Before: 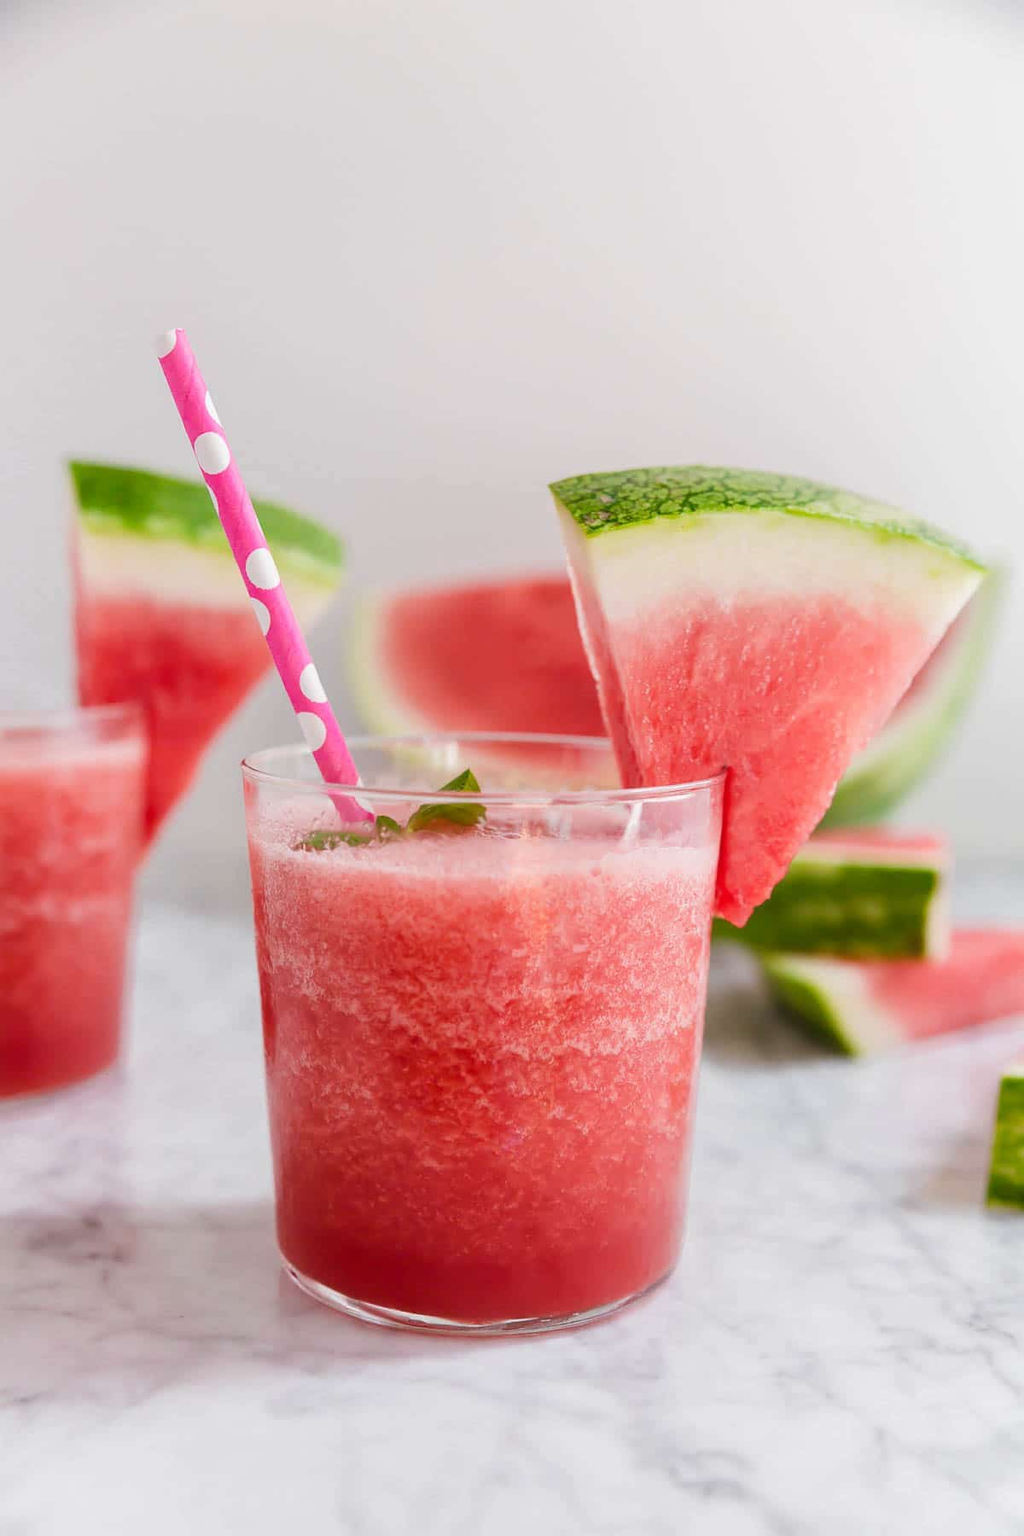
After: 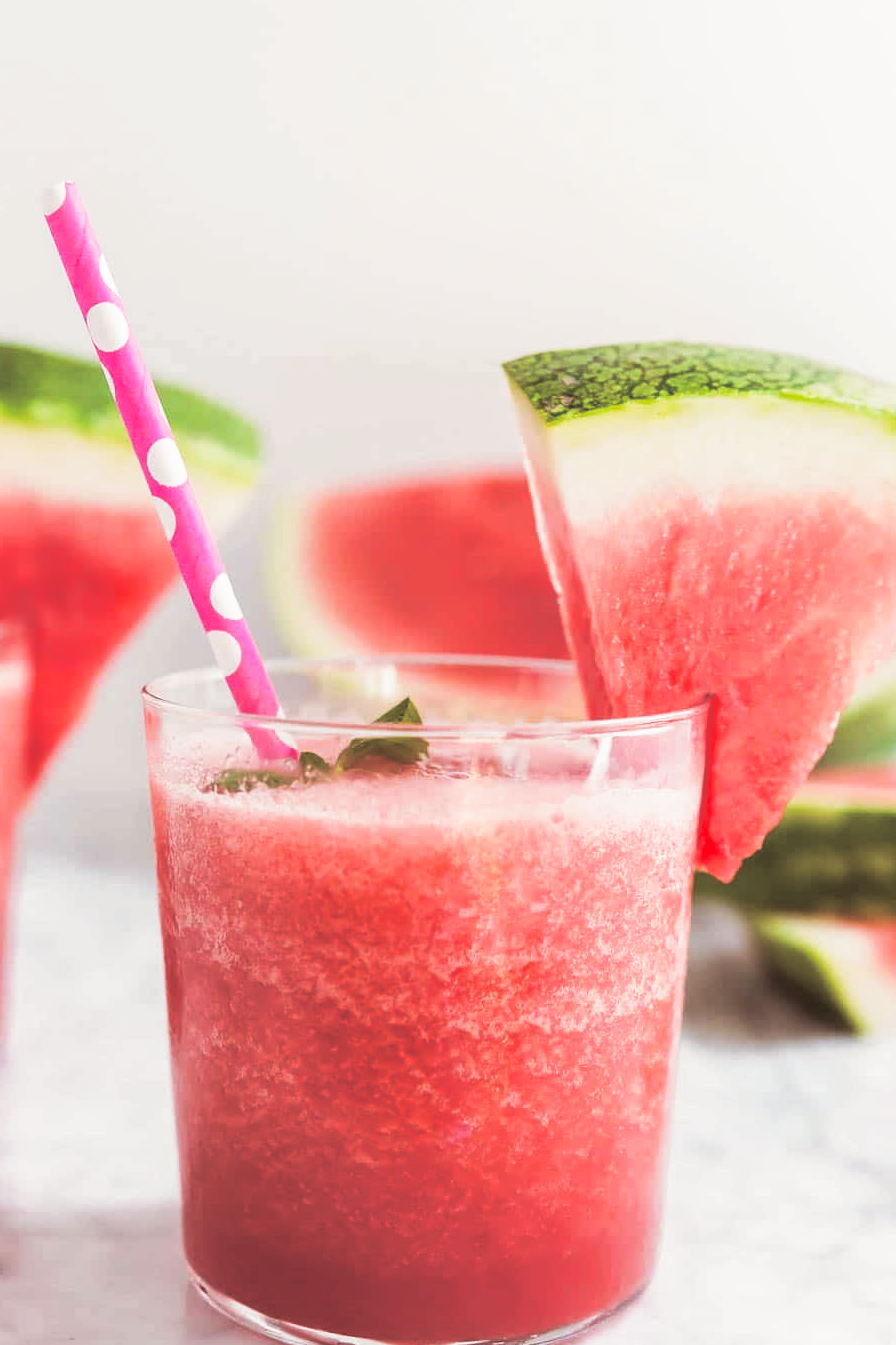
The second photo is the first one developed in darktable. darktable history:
crop and rotate: left 11.831%, top 11.346%, right 13.429%, bottom 13.899%
base curve: curves: ch0 [(0, 0) (0.688, 0.865) (1, 1)], preserve colors none
split-toning: shadows › saturation 0.24, highlights › hue 54°, highlights › saturation 0.24
